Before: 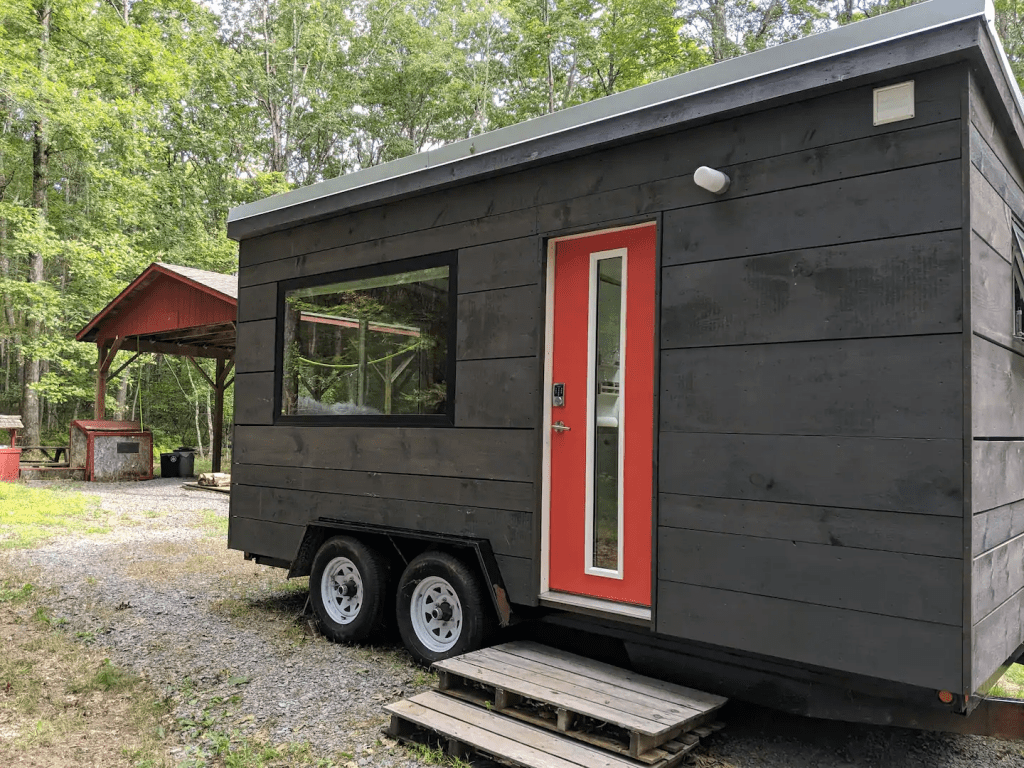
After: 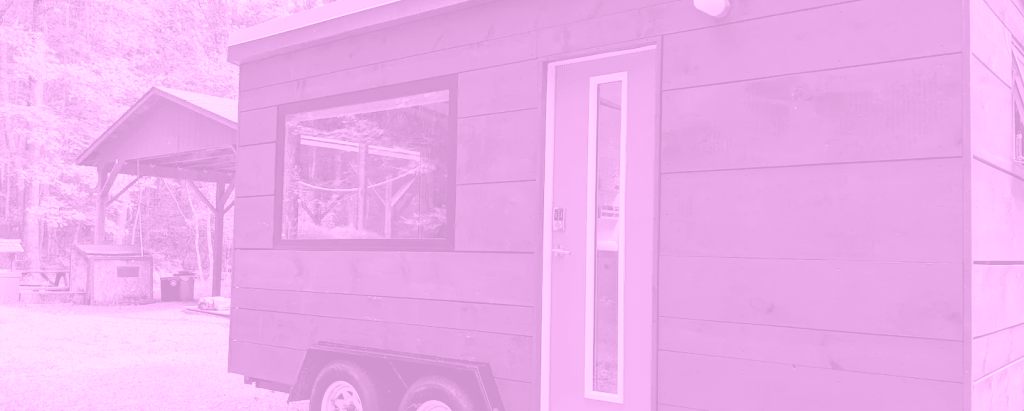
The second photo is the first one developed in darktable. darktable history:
colorize: hue 331.2°, saturation 75%, source mix 30.28%, lightness 70.52%, version 1
crop and rotate: top 23.043%, bottom 23.437%
